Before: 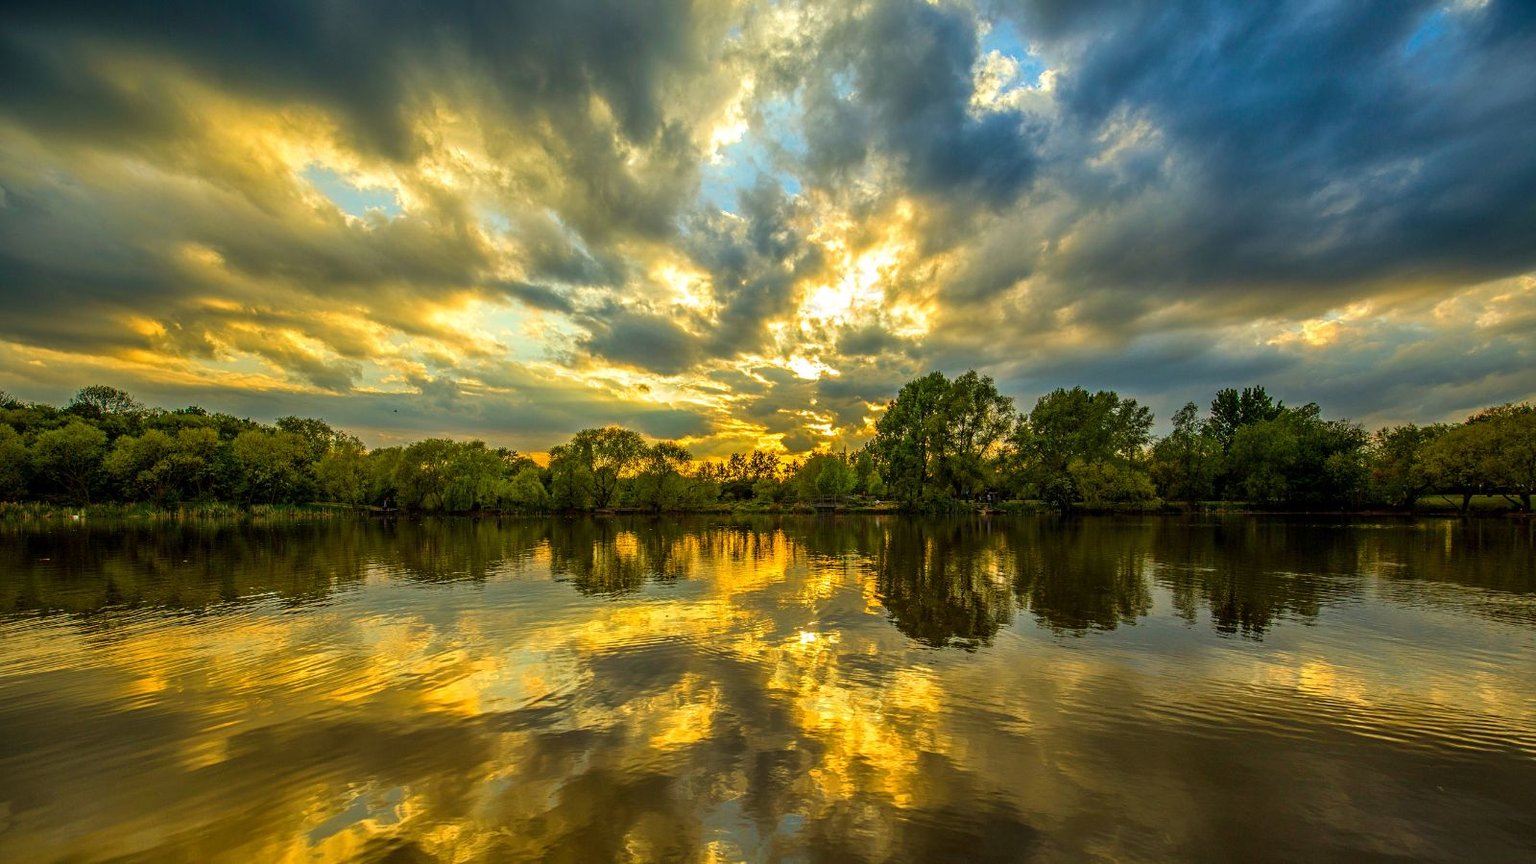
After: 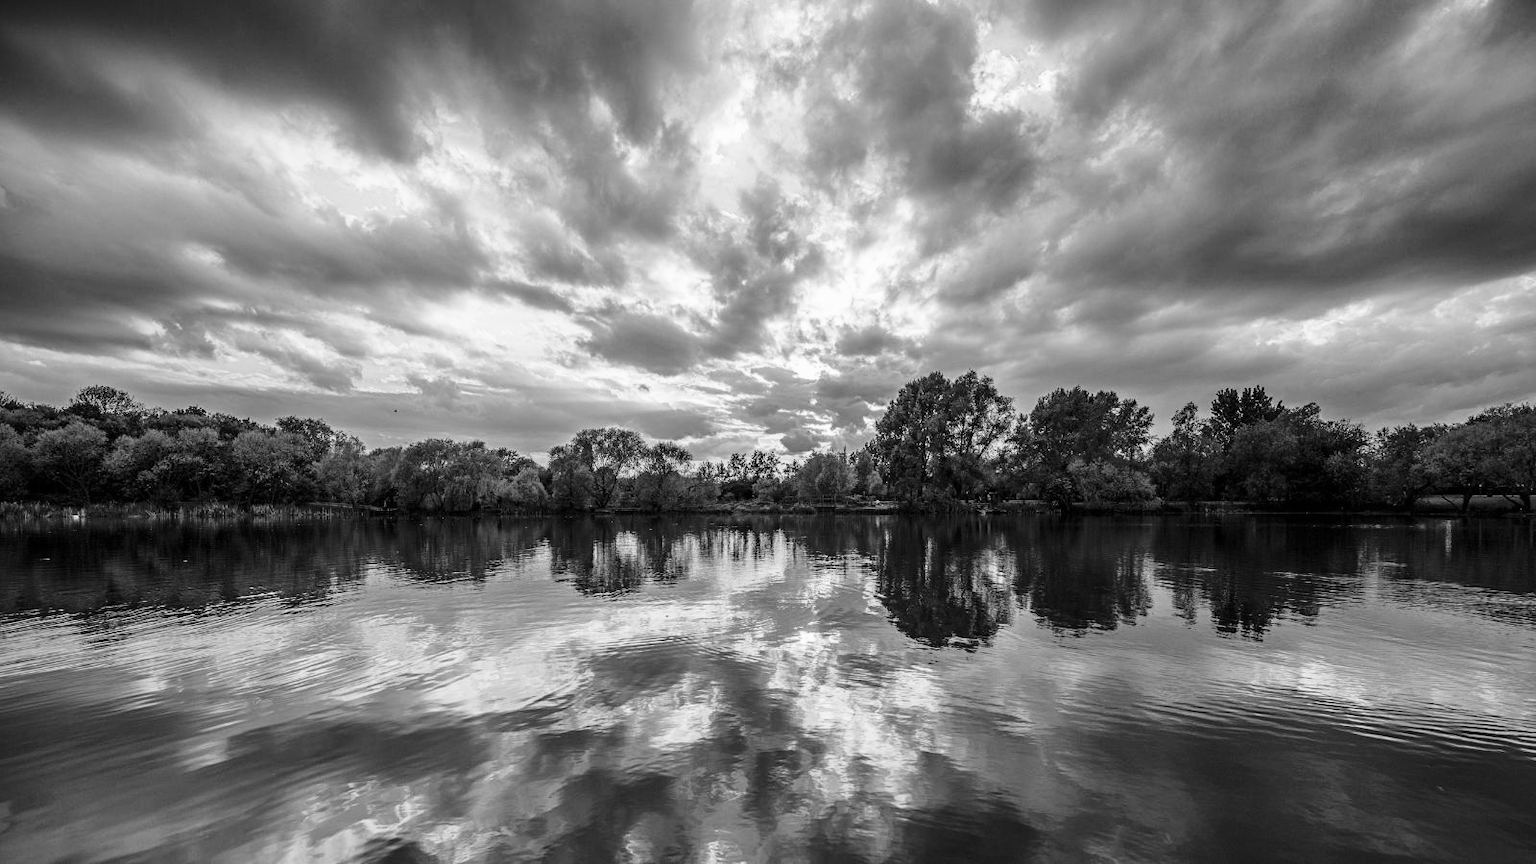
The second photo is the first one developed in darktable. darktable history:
color calibration: output gray [0.267, 0.423, 0.267, 0], x 0.341, y 0.355, temperature 5143.78 K
shadows and highlights: shadows 25.31, highlights -26.33
base curve: curves: ch0 [(0, 0) (0.028, 0.03) (0.121, 0.232) (0.46, 0.748) (0.859, 0.968) (1, 1)]
